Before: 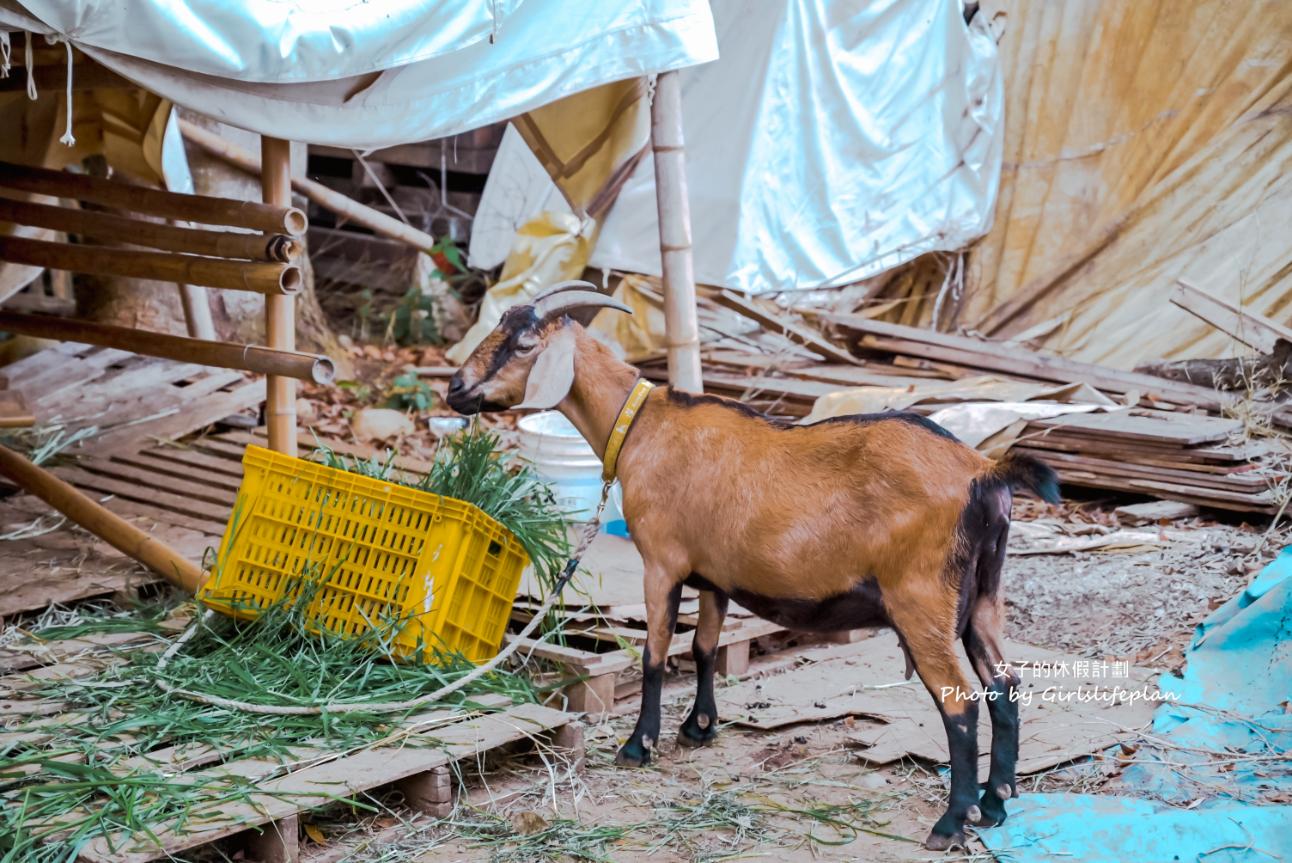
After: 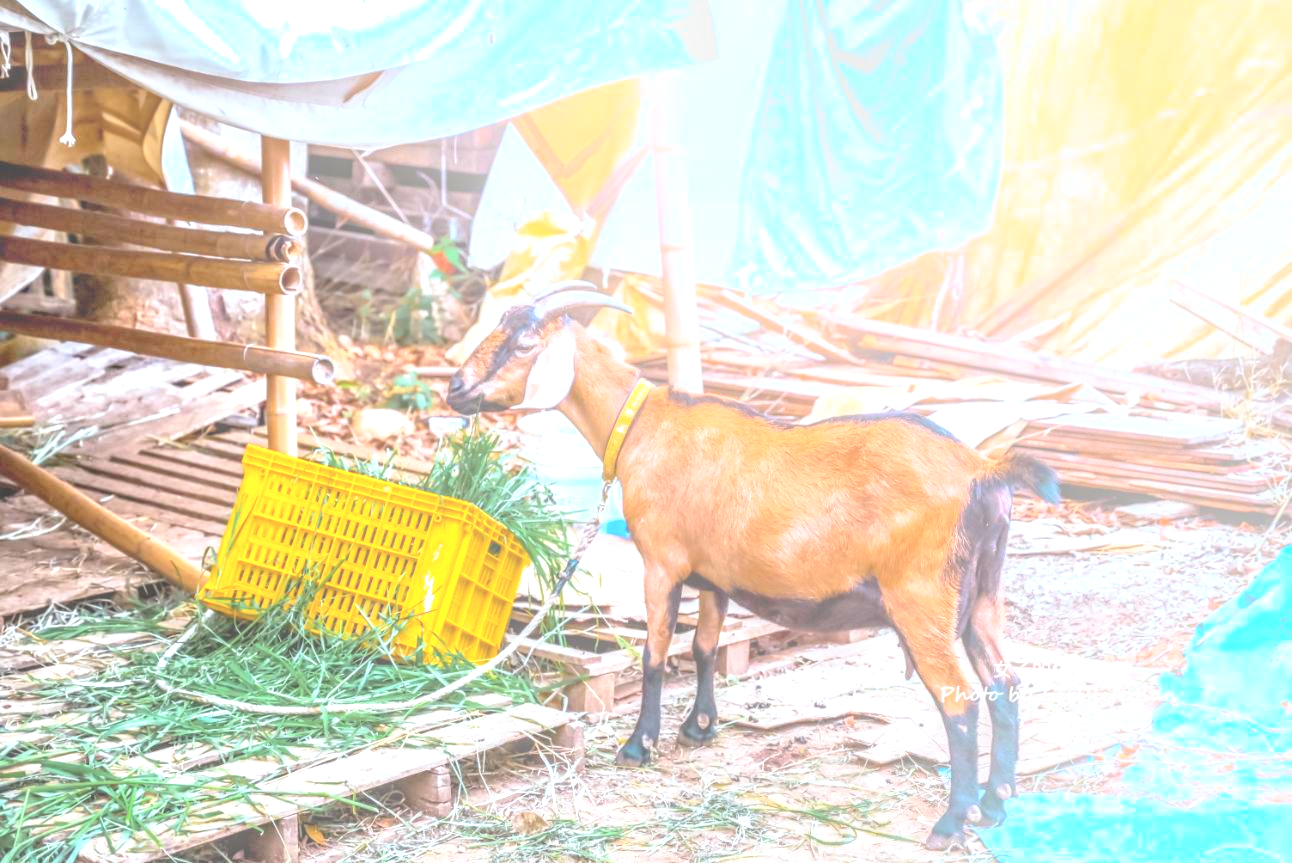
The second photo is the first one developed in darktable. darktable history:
exposure: black level correction 0, exposure 1.015 EV, compensate exposure bias true, compensate highlight preservation false
bloom: size 40%
local contrast: highlights 19%, detail 186%
